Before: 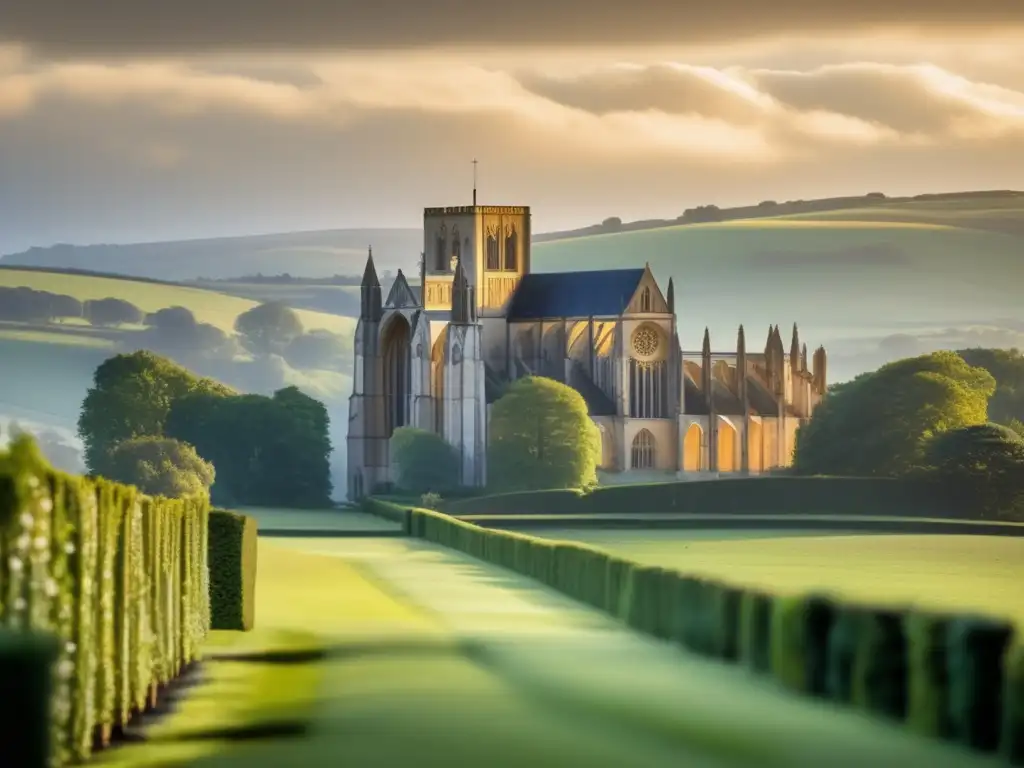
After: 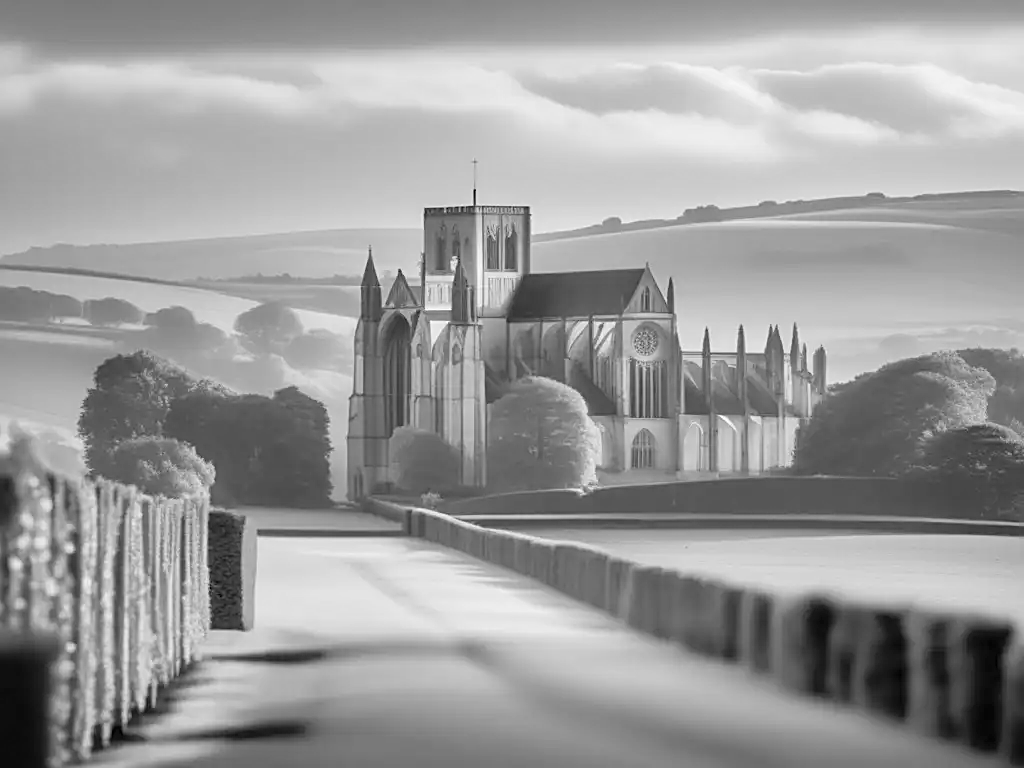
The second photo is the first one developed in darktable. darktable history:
color balance rgb: linear chroma grading › shadows 19.44%, linear chroma grading › highlights 3.42%, linear chroma grading › mid-tones 10.16%
sharpen: on, module defaults
monochrome: a -3.63, b -0.465
color correction: saturation 1.11
contrast brightness saturation: brightness 0.18, saturation -0.5
